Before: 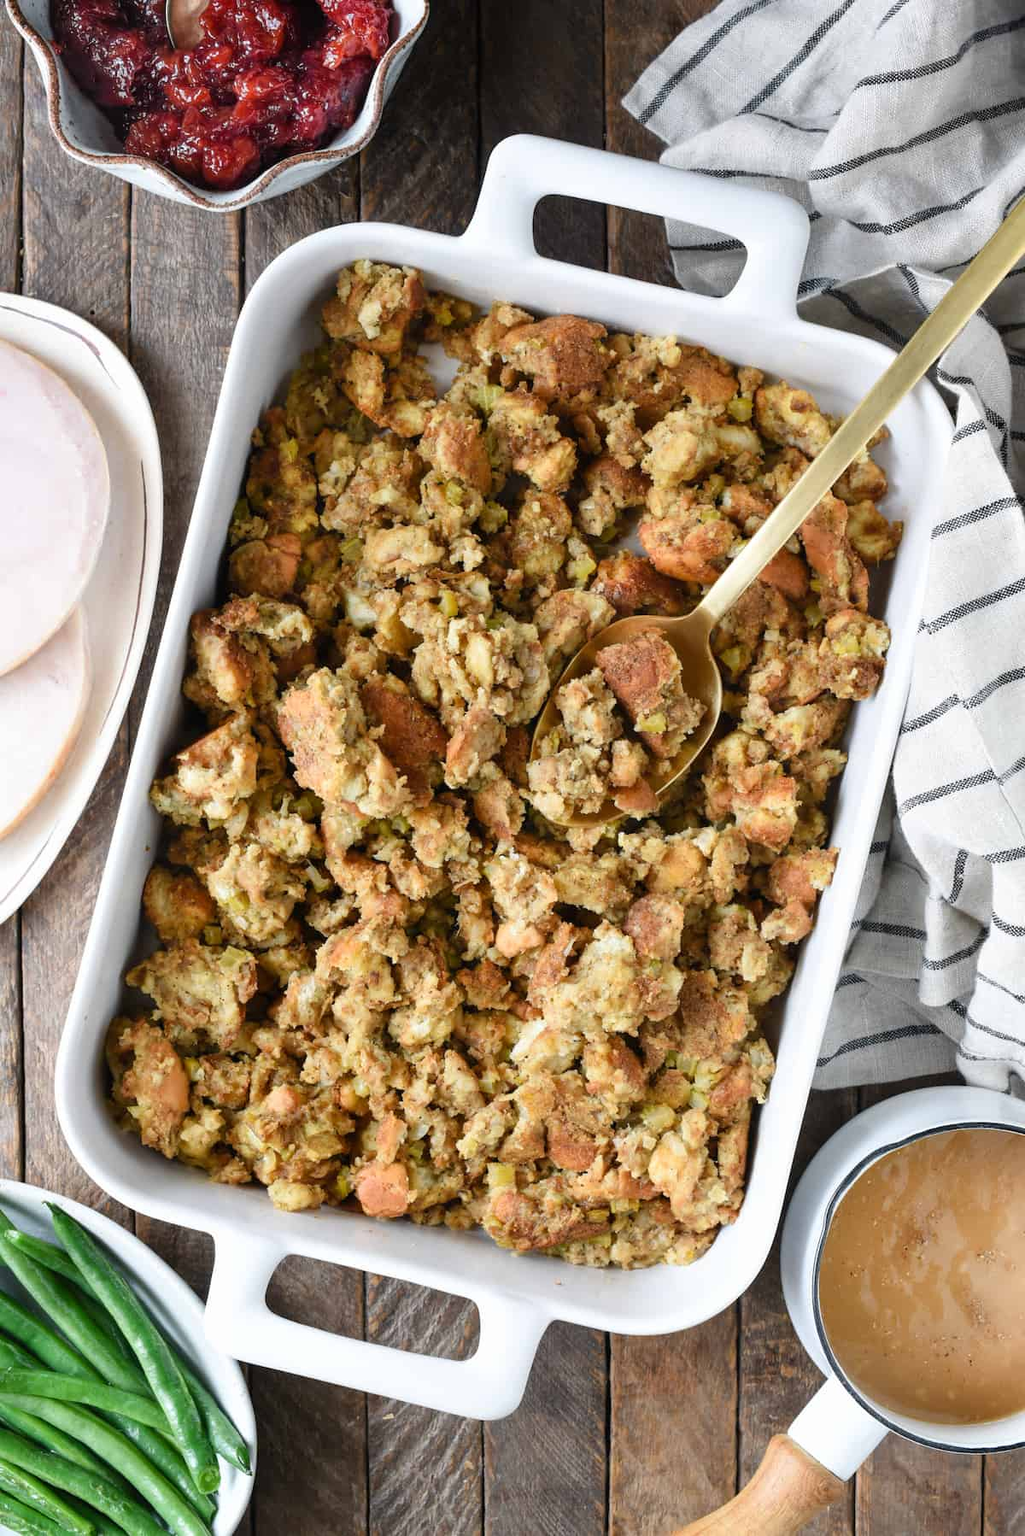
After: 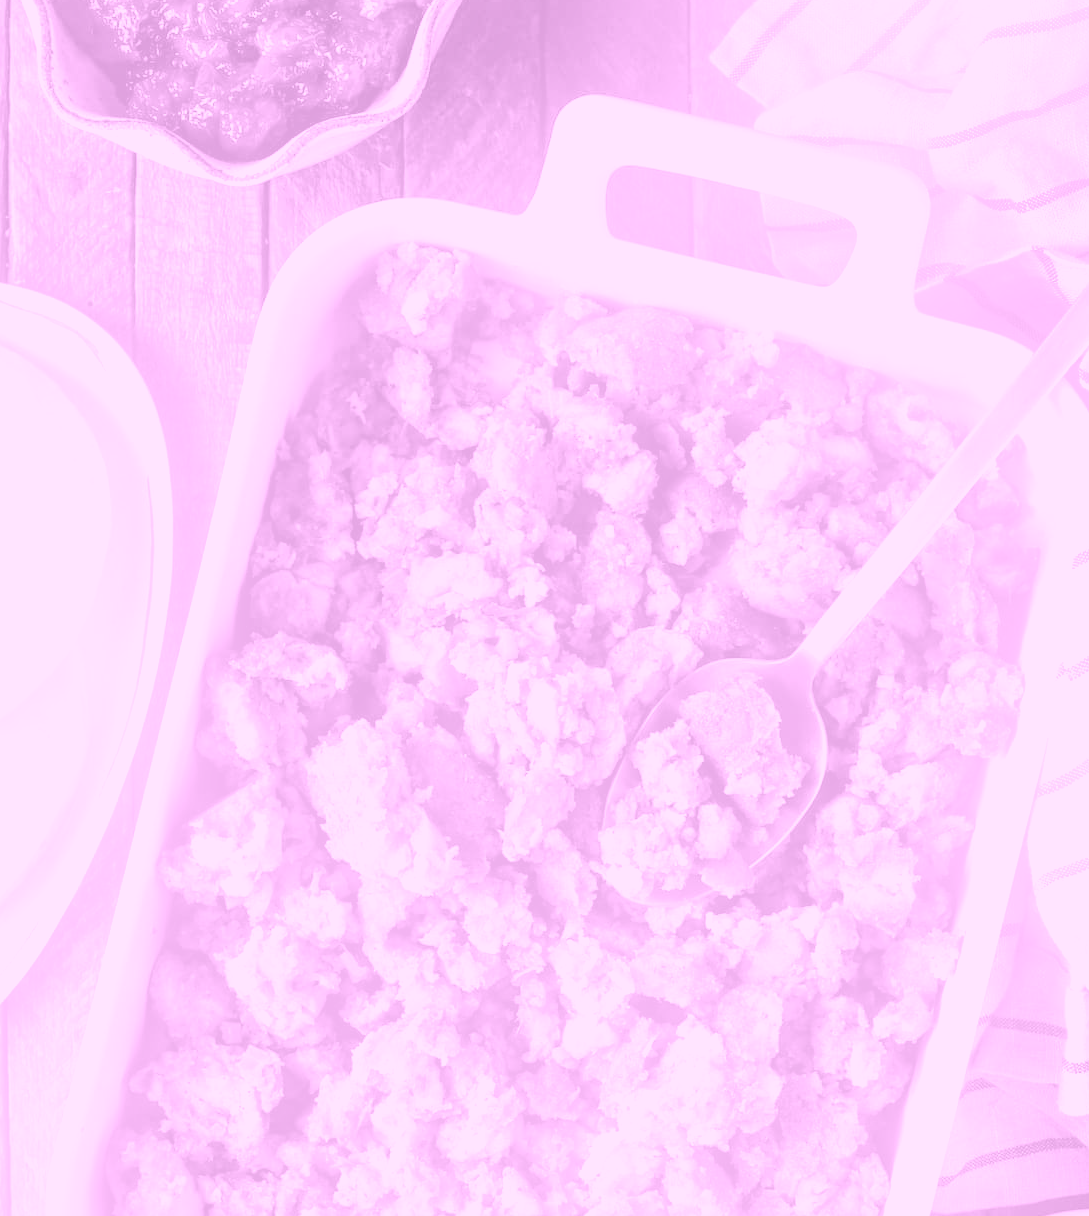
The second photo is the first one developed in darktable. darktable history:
exposure: black level correction 0, exposure 0.5 EV, compensate exposure bias true, compensate highlight preservation false
shadows and highlights: radius 108.52, shadows 23.73, highlights -59.32, low approximation 0.01, soften with gaussian
colorize: hue 331.2°, saturation 69%, source mix 30.28%, lightness 69.02%, version 1
bloom: on, module defaults
crop: left 1.509%, top 3.452%, right 7.696%, bottom 28.452%
local contrast: mode bilateral grid, contrast 25, coarseness 60, detail 151%, midtone range 0.2
velvia: on, module defaults
